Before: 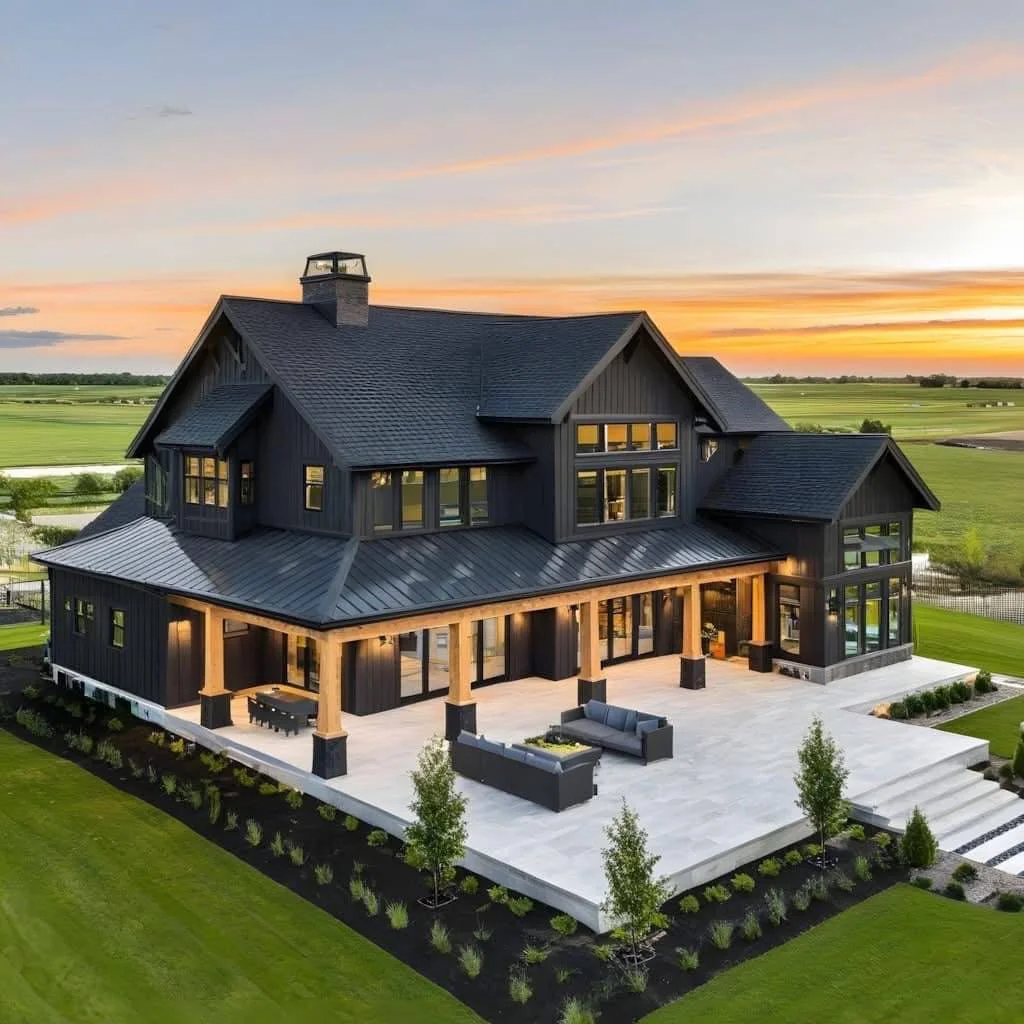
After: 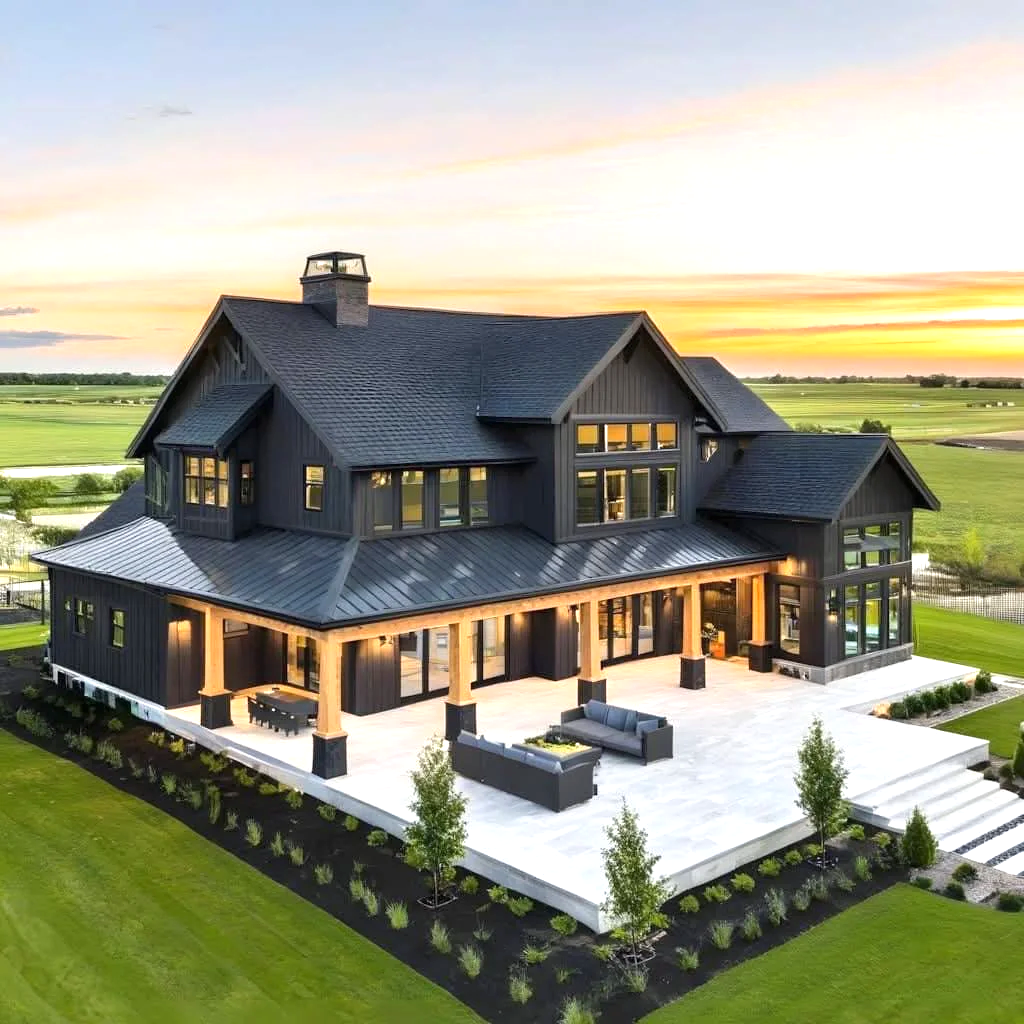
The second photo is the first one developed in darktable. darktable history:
exposure: exposure 0.648 EV, compensate highlight preservation false
color correction: highlights a* -0.182, highlights b* -0.124
